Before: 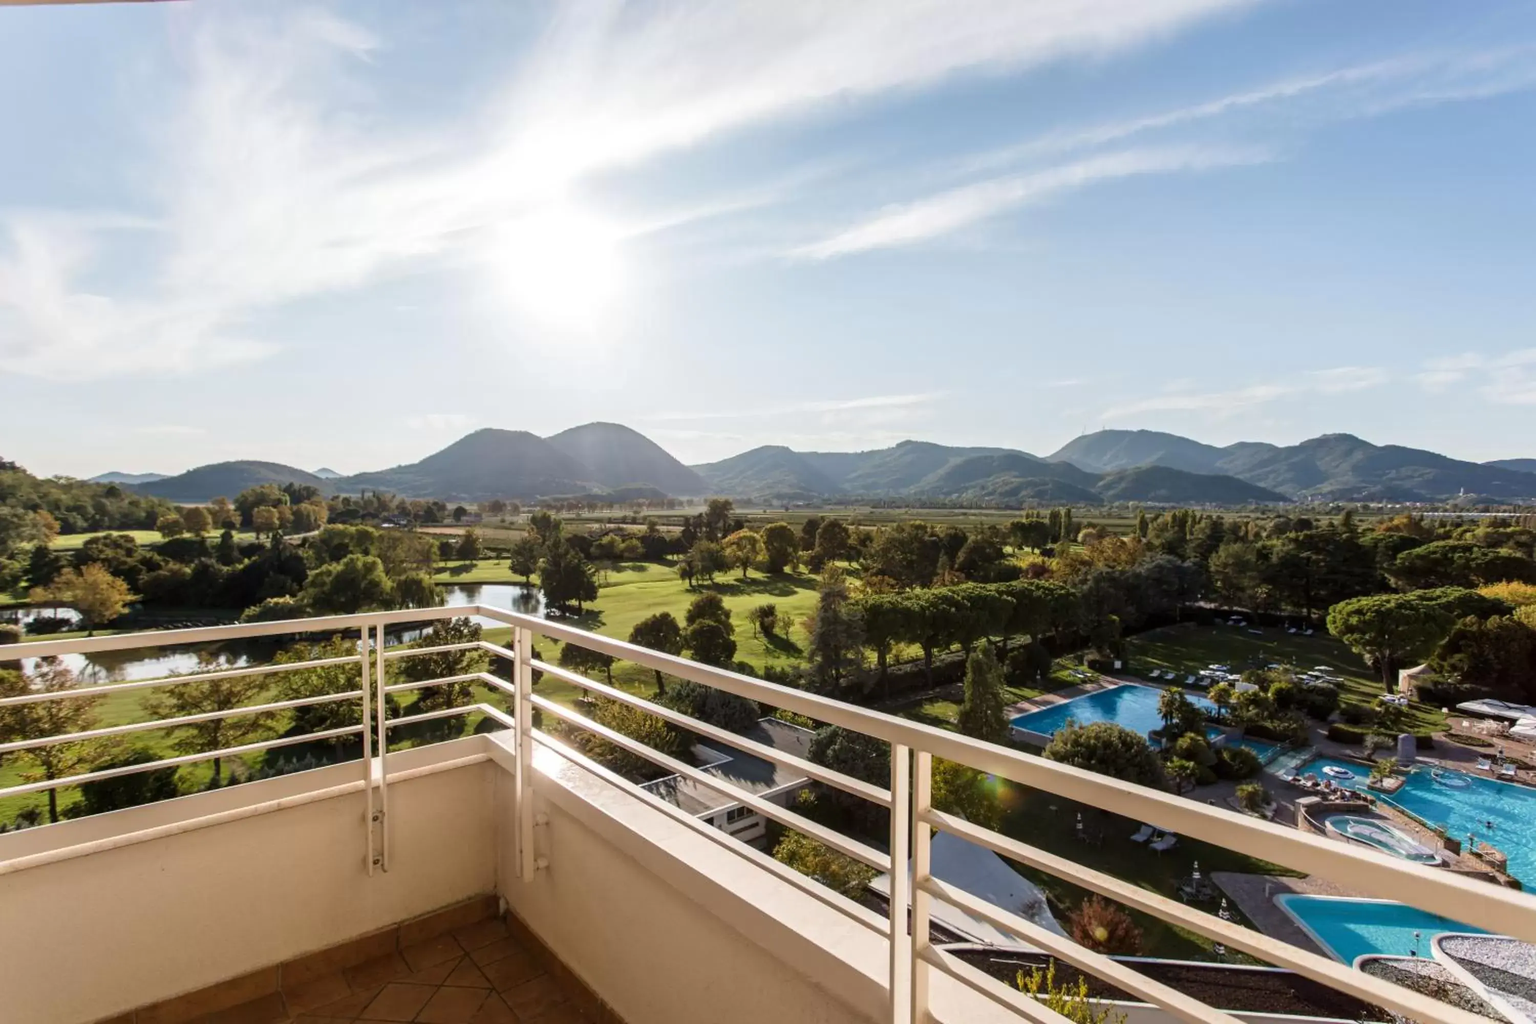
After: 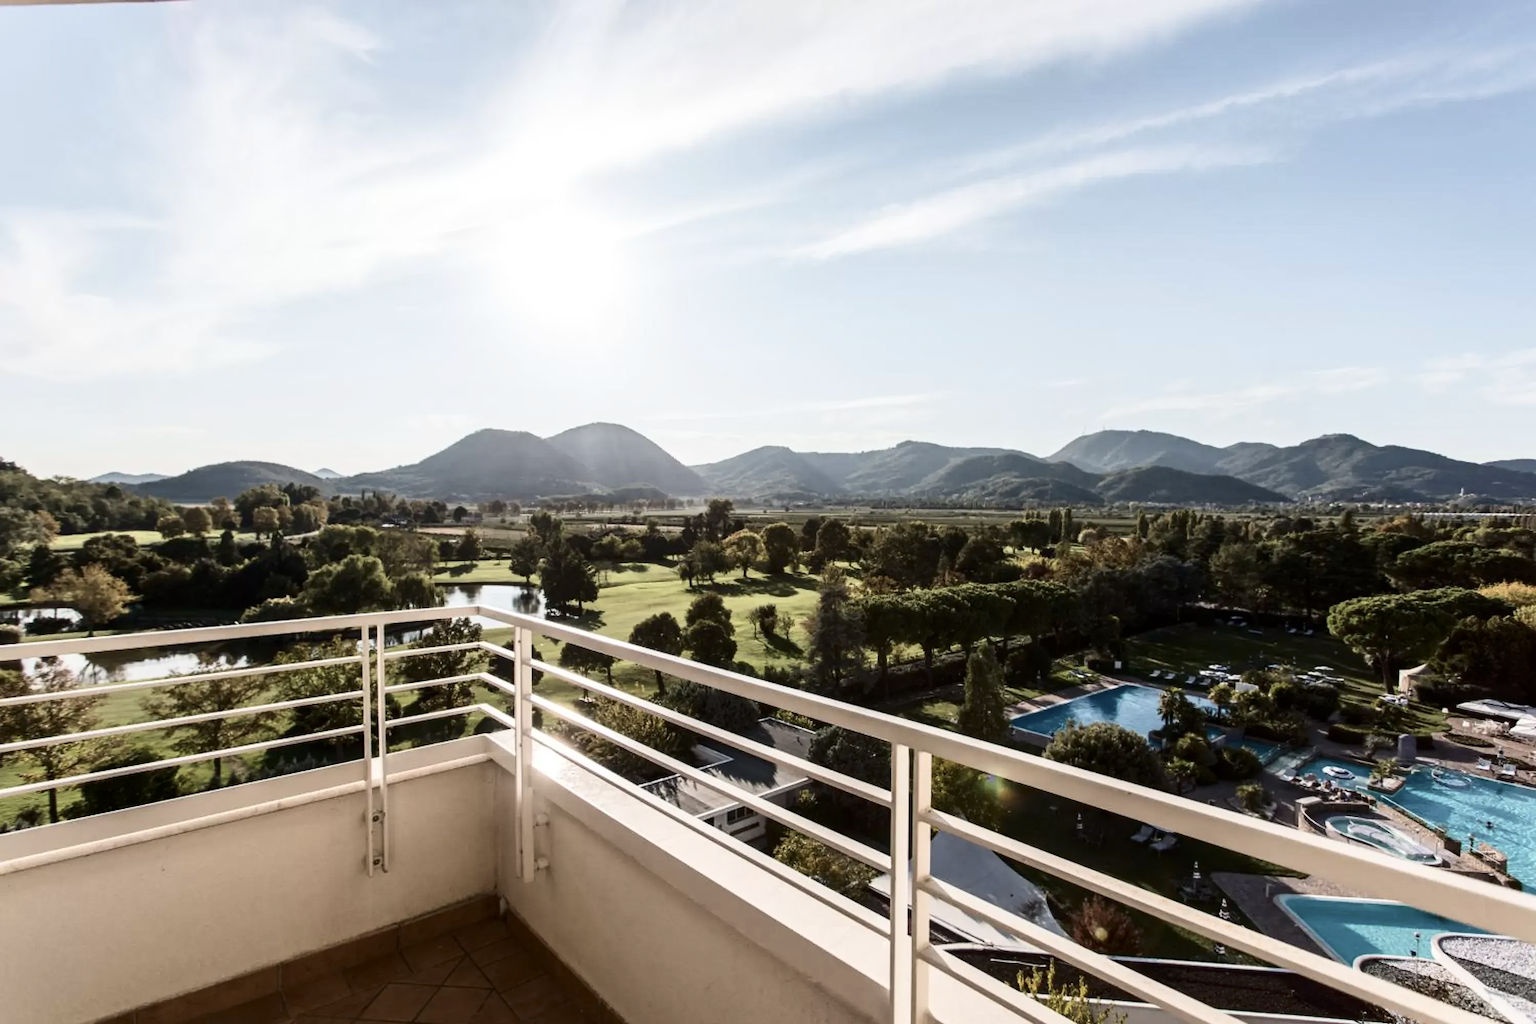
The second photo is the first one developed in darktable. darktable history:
contrast brightness saturation: contrast 0.245, saturation -0.321
